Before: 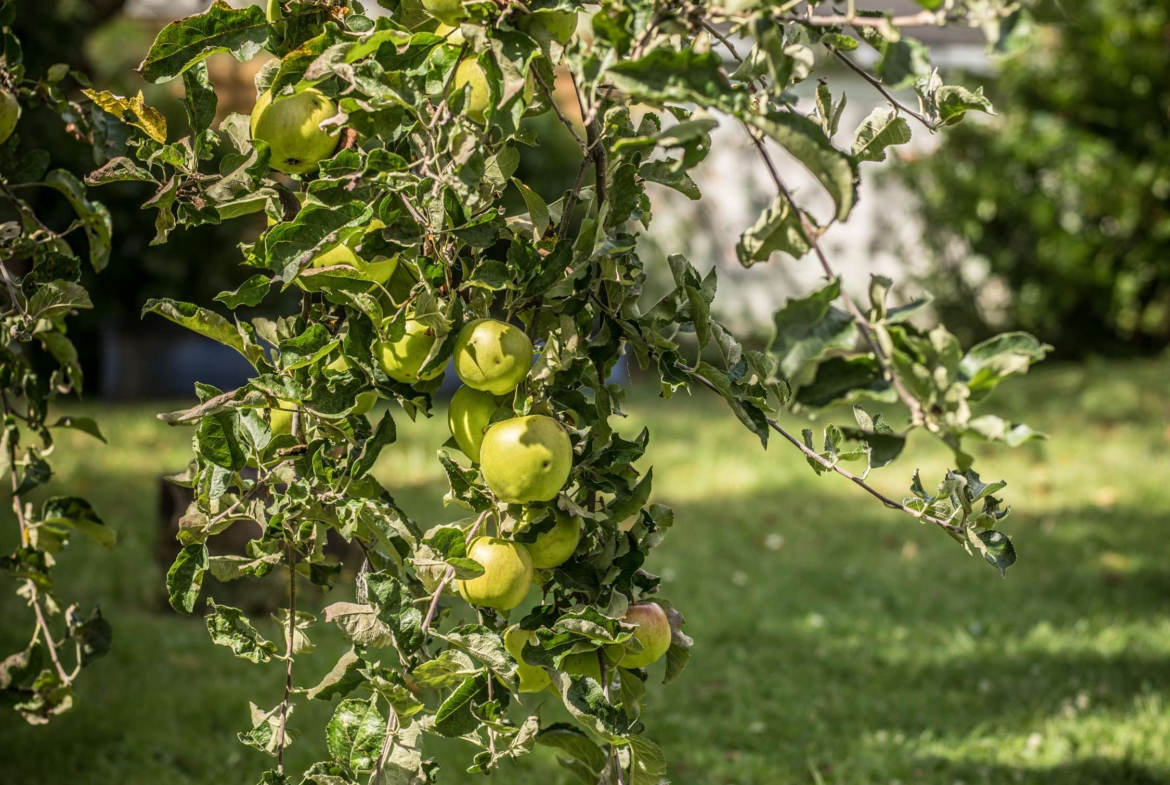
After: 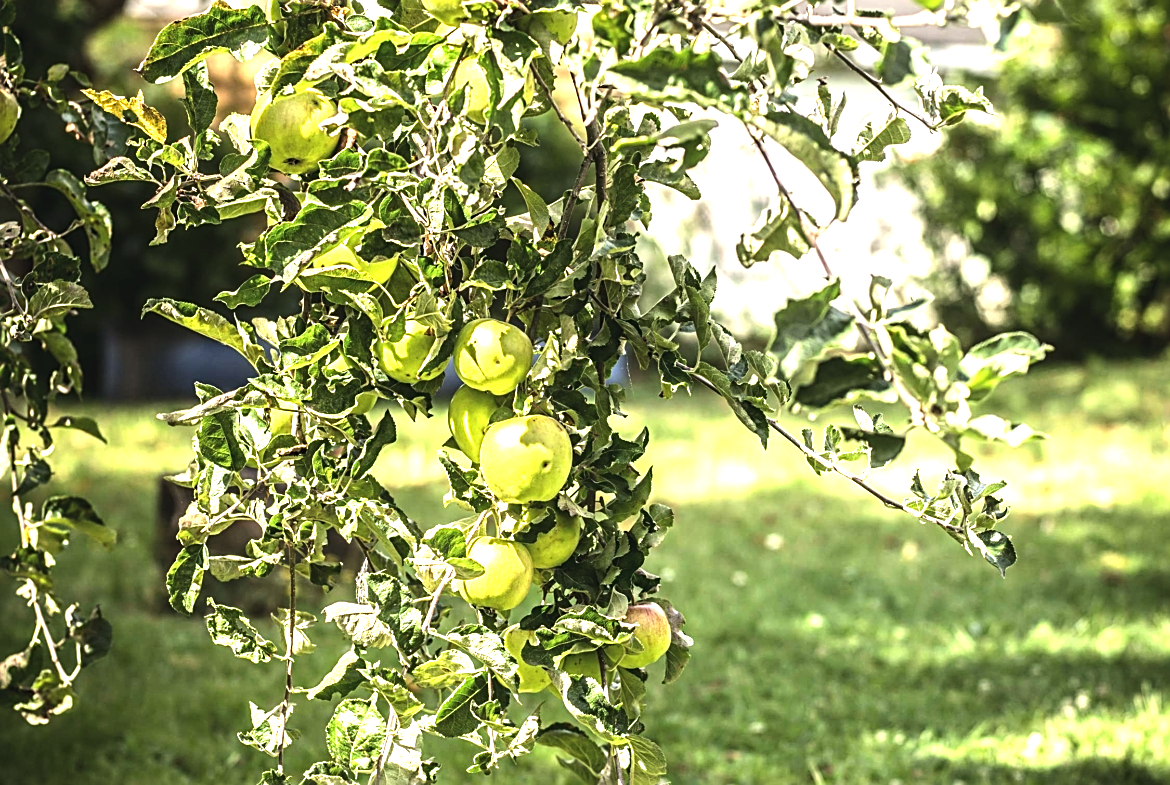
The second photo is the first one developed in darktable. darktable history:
sharpen: on, module defaults
tone equalizer: -8 EV -0.75 EV, -7 EV -0.7 EV, -6 EV -0.6 EV, -5 EV -0.4 EV, -3 EV 0.4 EV, -2 EV 0.6 EV, -1 EV 0.7 EV, +0 EV 0.75 EV, edges refinement/feathering 500, mask exposure compensation -1.57 EV, preserve details no
levels: mode automatic, black 0.023%, white 99.97%, levels [0.062, 0.494, 0.925]
exposure: black level correction -0.005, exposure 1.002 EV, compensate highlight preservation false
